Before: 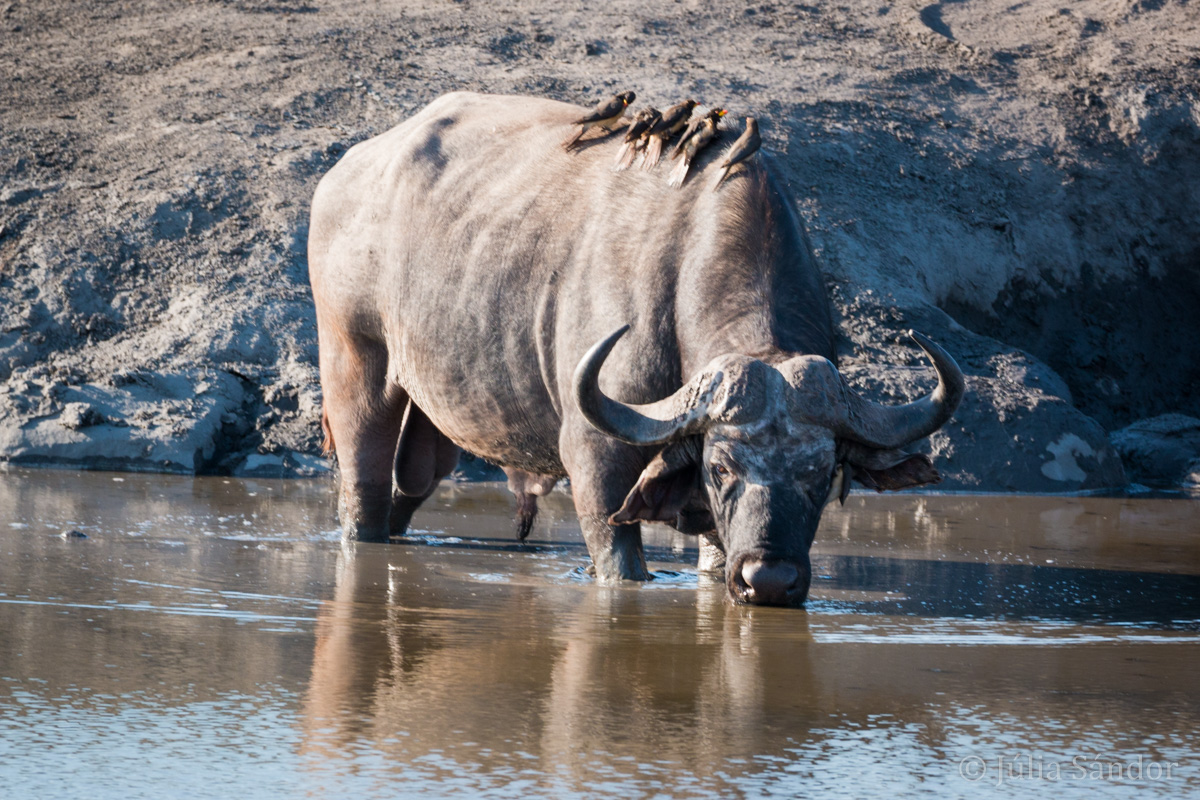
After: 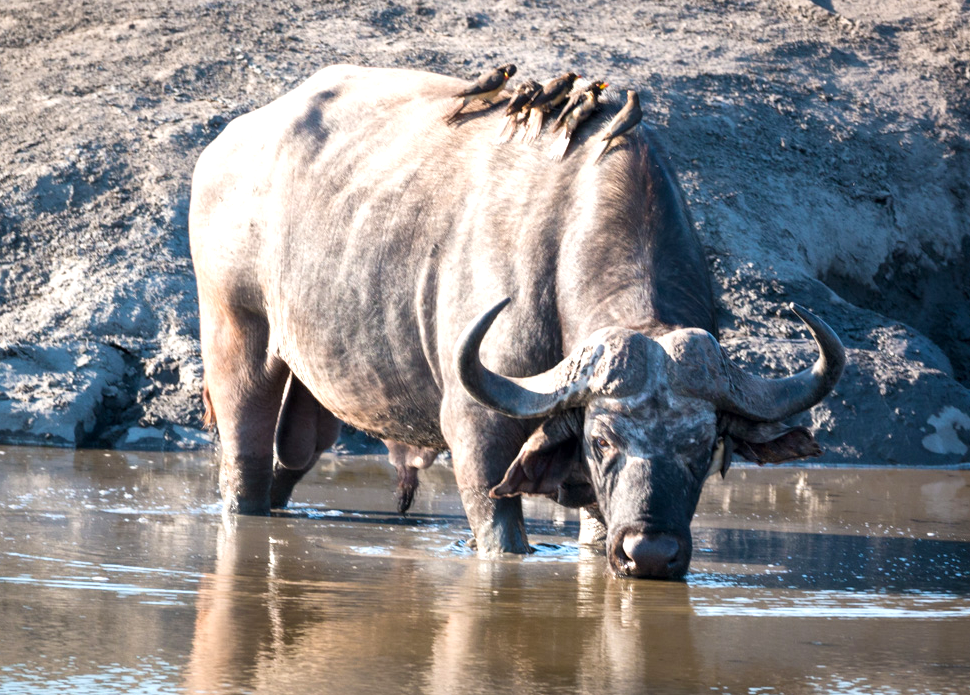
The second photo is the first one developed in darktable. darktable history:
exposure: exposure 0.6 EV, compensate highlight preservation false
local contrast: mode bilateral grid, contrast 20, coarseness 50, detail 120%, midtone range 0.2
crop: left 9.929%, top 3.475%, right 9.188%, bottom 9.529%
